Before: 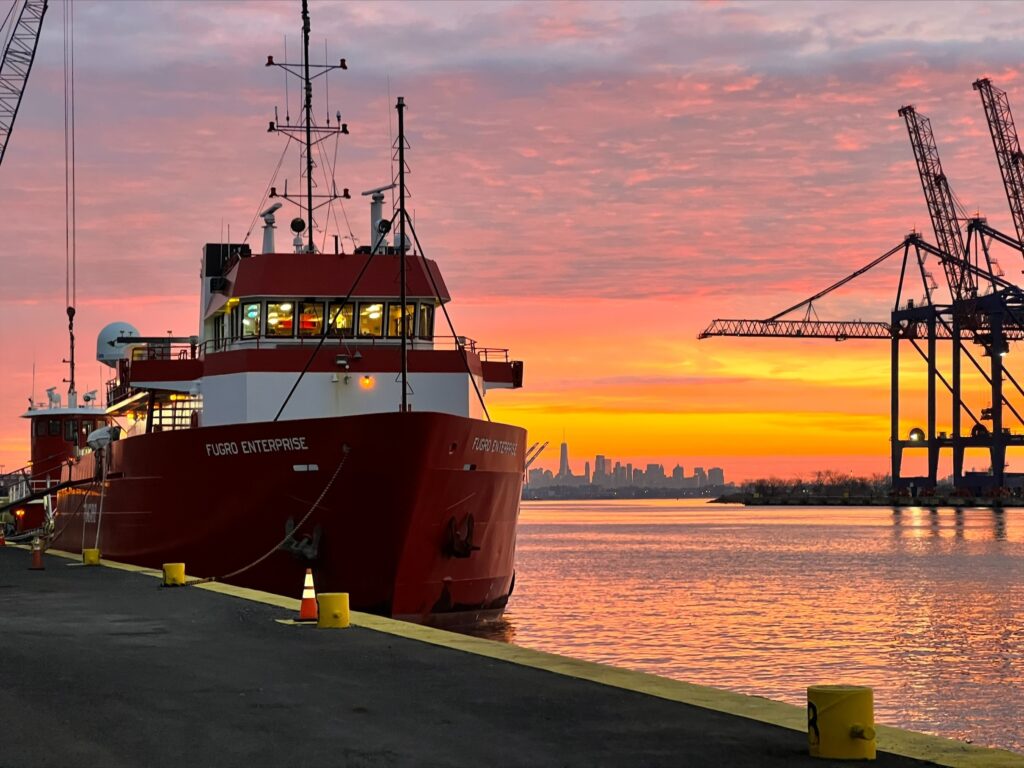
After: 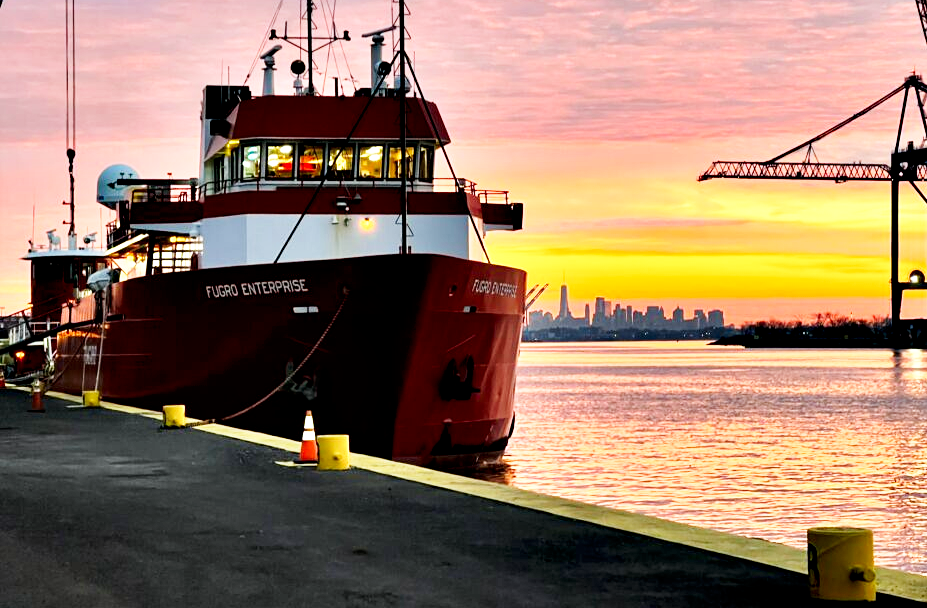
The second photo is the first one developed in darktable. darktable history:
crop: top 20.578%, right 9.387%, bottom 0.243%
contrast equalizer: octaves 7, y [[0.6 ×6], [0.55 ×6], [0 ×6], [0 ×6], [0 ×6]]
base curve: curves: ch0 [(0, 0) (0.005, 0.002) (0.15, 0.3) (0.4, 0.7) (0.75, 0.95) (1, 1)], preserve colors none
color correction: highlights a* 0.008, highlights b* -0.864
